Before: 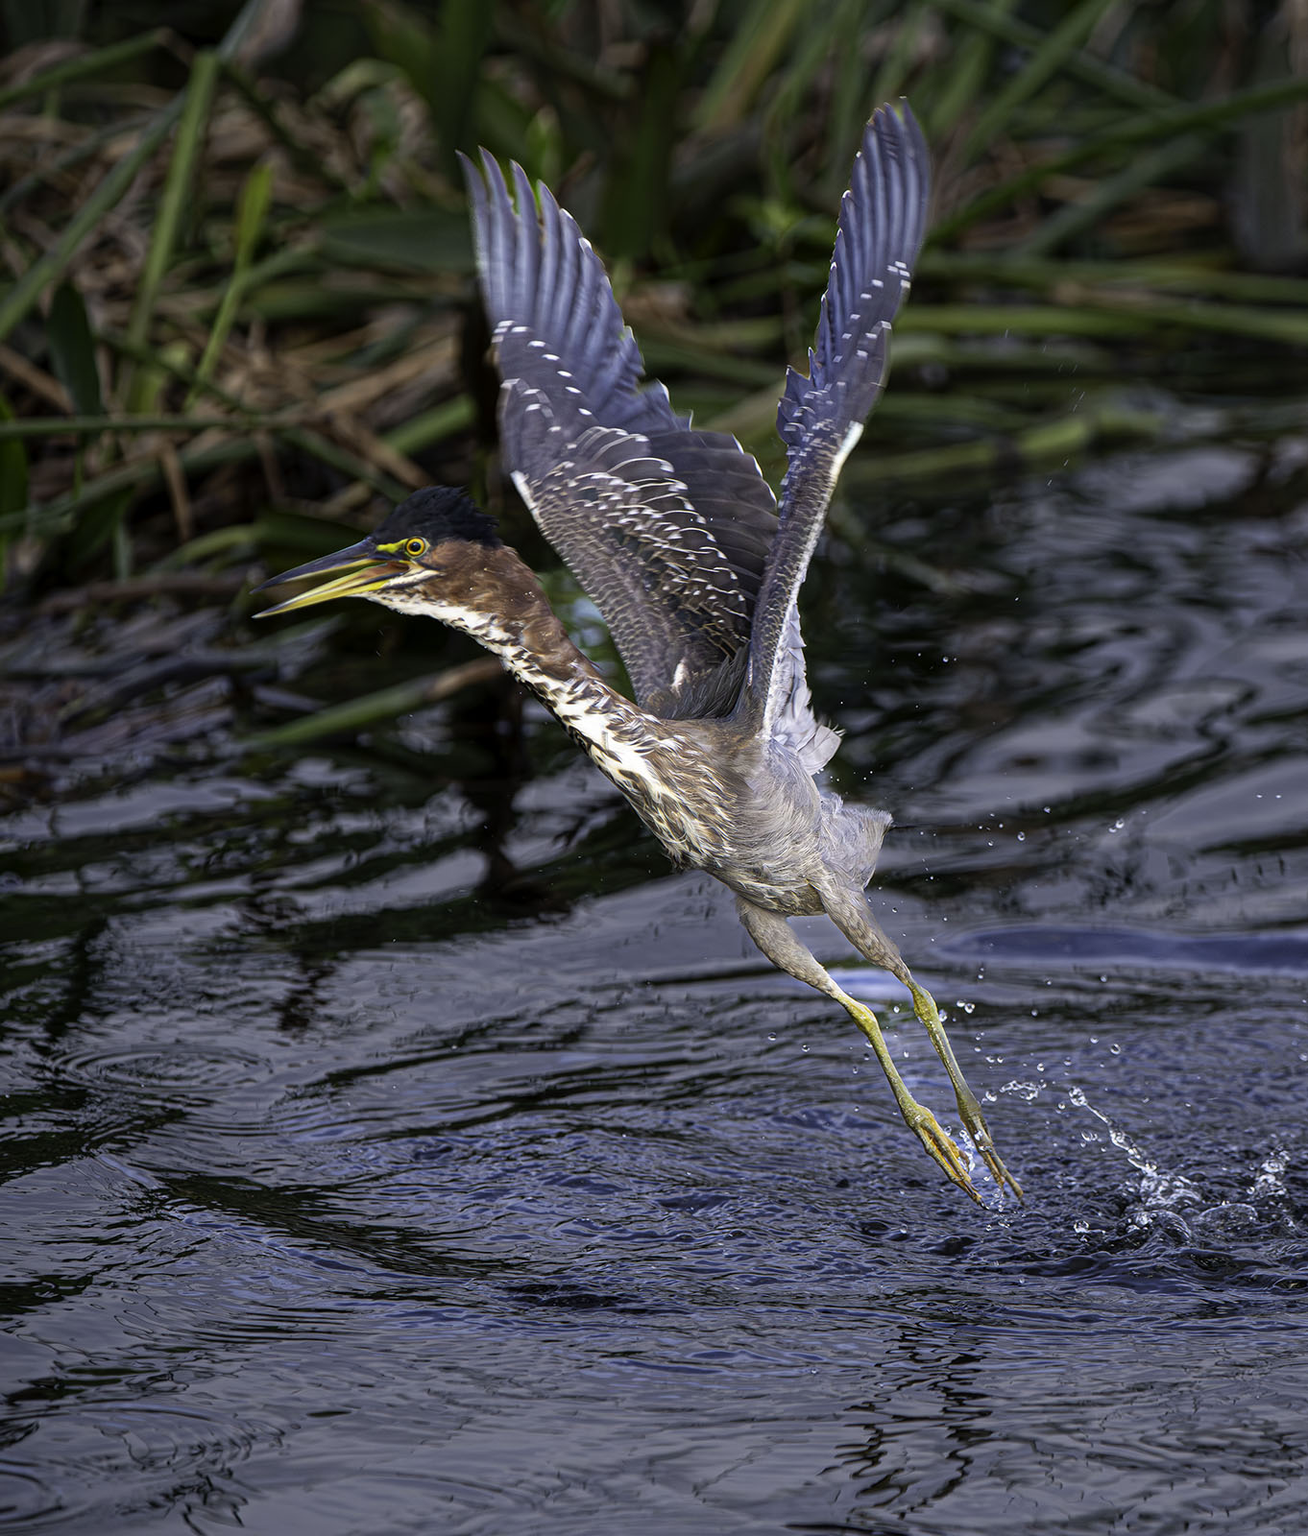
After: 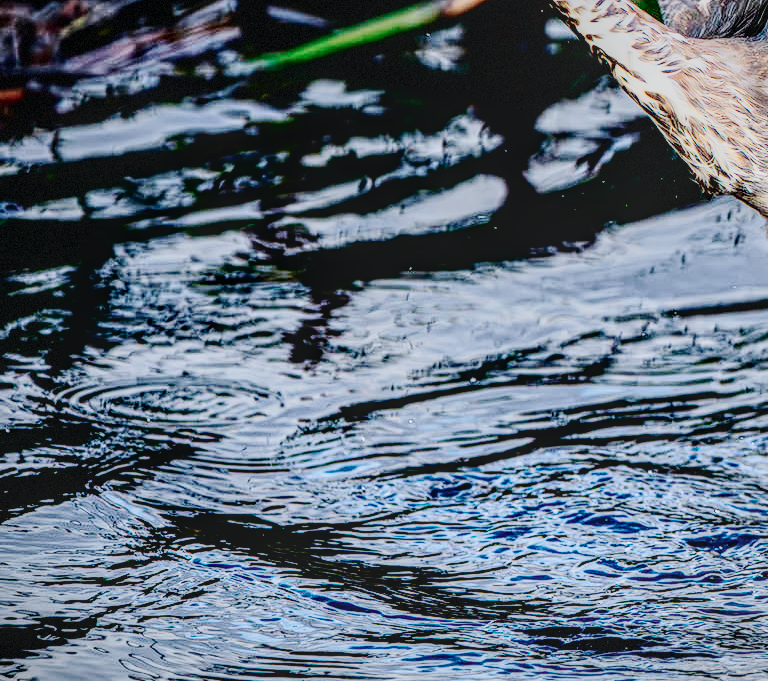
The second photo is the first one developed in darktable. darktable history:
tone curve: curves: ch0 [(0, 0) (0.051, 0.021) (0.11, 0.069) (0.249, 0.235) (0.452, 0.526) (0.596, 0.713) (0.703, 0.83) (0.851, 0.938) (1, 1)]; ch1 [(0, 0) (0.1, 0.038) (0.318, 0.221) (0.413, 0.325) (0.443, 0.412) (0.483, 0.474) (0.503, 0.501) (0.516, 0.517) (0.548, 0.568) (0.569, 0.599) (0.594, 0.634) (0.666, 0.701) (1, 1)]; ch2 [(0, 0) (0.453, 0.435) (0.479, 0.476) (0.504, 0.5) (0.529, 0.537) (0.556, 0.583) (0.584, 0.618) (0.824, 0.815) (1, 1)], color space Lab, independent channels, preserve colors none
levels: mode automatic, gray 50.8%
crop: top 44.483%, right 43.593%, bottom 12.892%
local contrast: highlights 0%, shadows 0%, detail 133%
base curve: curves: ch0 [(0, 0) (0.036, 0.01) (0.123, 0.254) (0.258, 0.504) (0.507, 0.748) (1, 1)], preserve colors none
contrast brightness saturation: contrast 0.1, saturation -0.3
vignetting: fall-off start 85%, fall-off radius 80%, brightness -0.182, saturation -0.3, width/height ratio 1.219, dithering 8-bit output, unbound false
